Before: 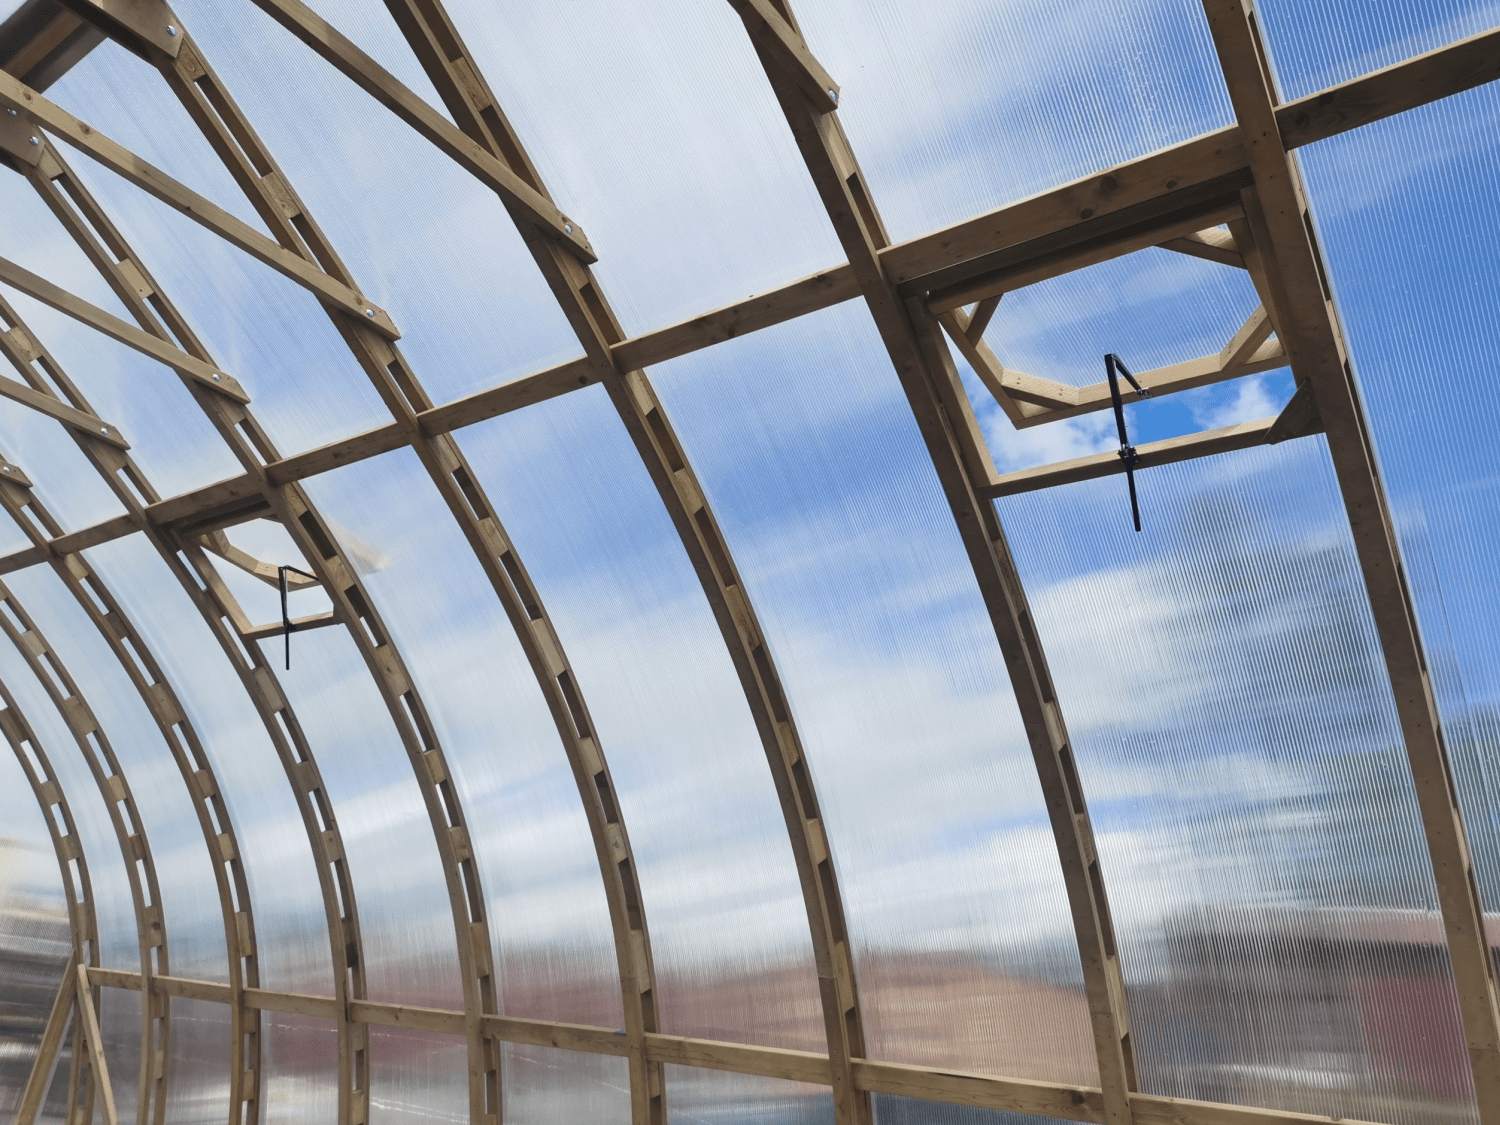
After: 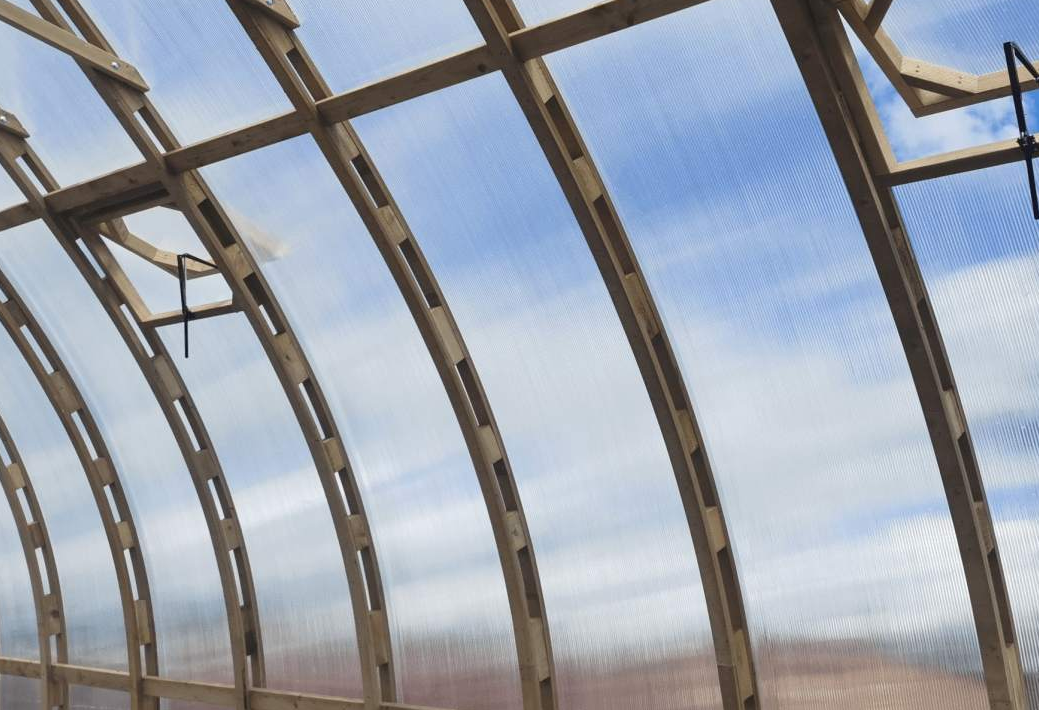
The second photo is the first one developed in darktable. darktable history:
crop: left 6.758%, top 27.795%, right 23.926%, bottom 9.071%
